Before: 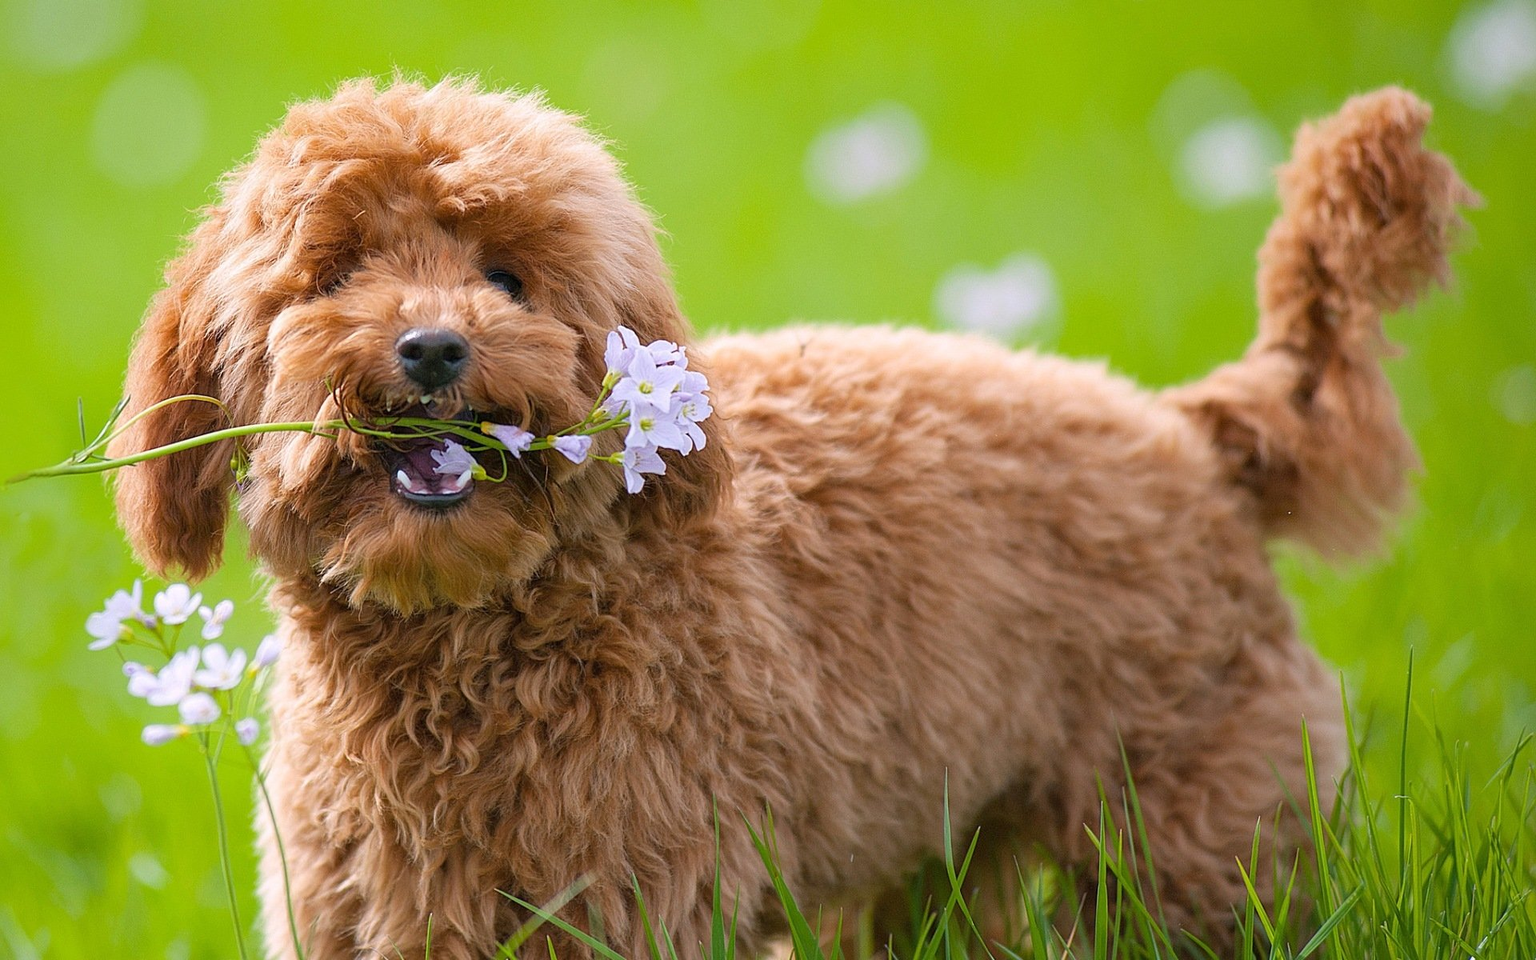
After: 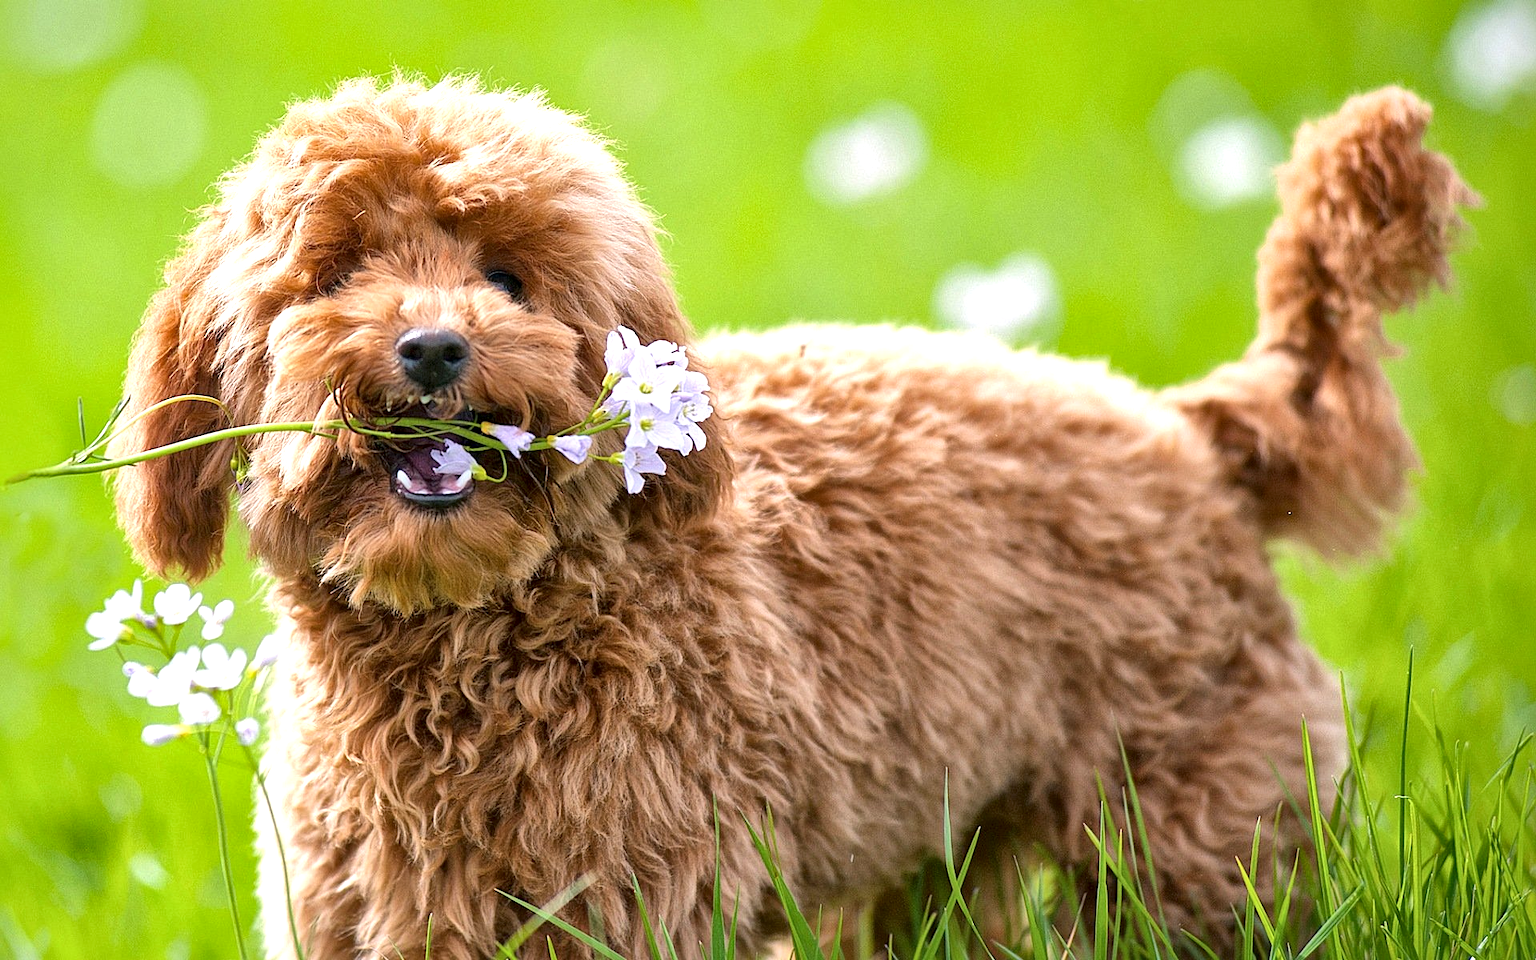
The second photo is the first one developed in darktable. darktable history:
local contrast: mode bilateral grid, contrast 20, coarseness 50, detail 179%, midtone range 0.2
exposure: black level correction 0, exposure 0.5 EV, compensate highlight preservation false
